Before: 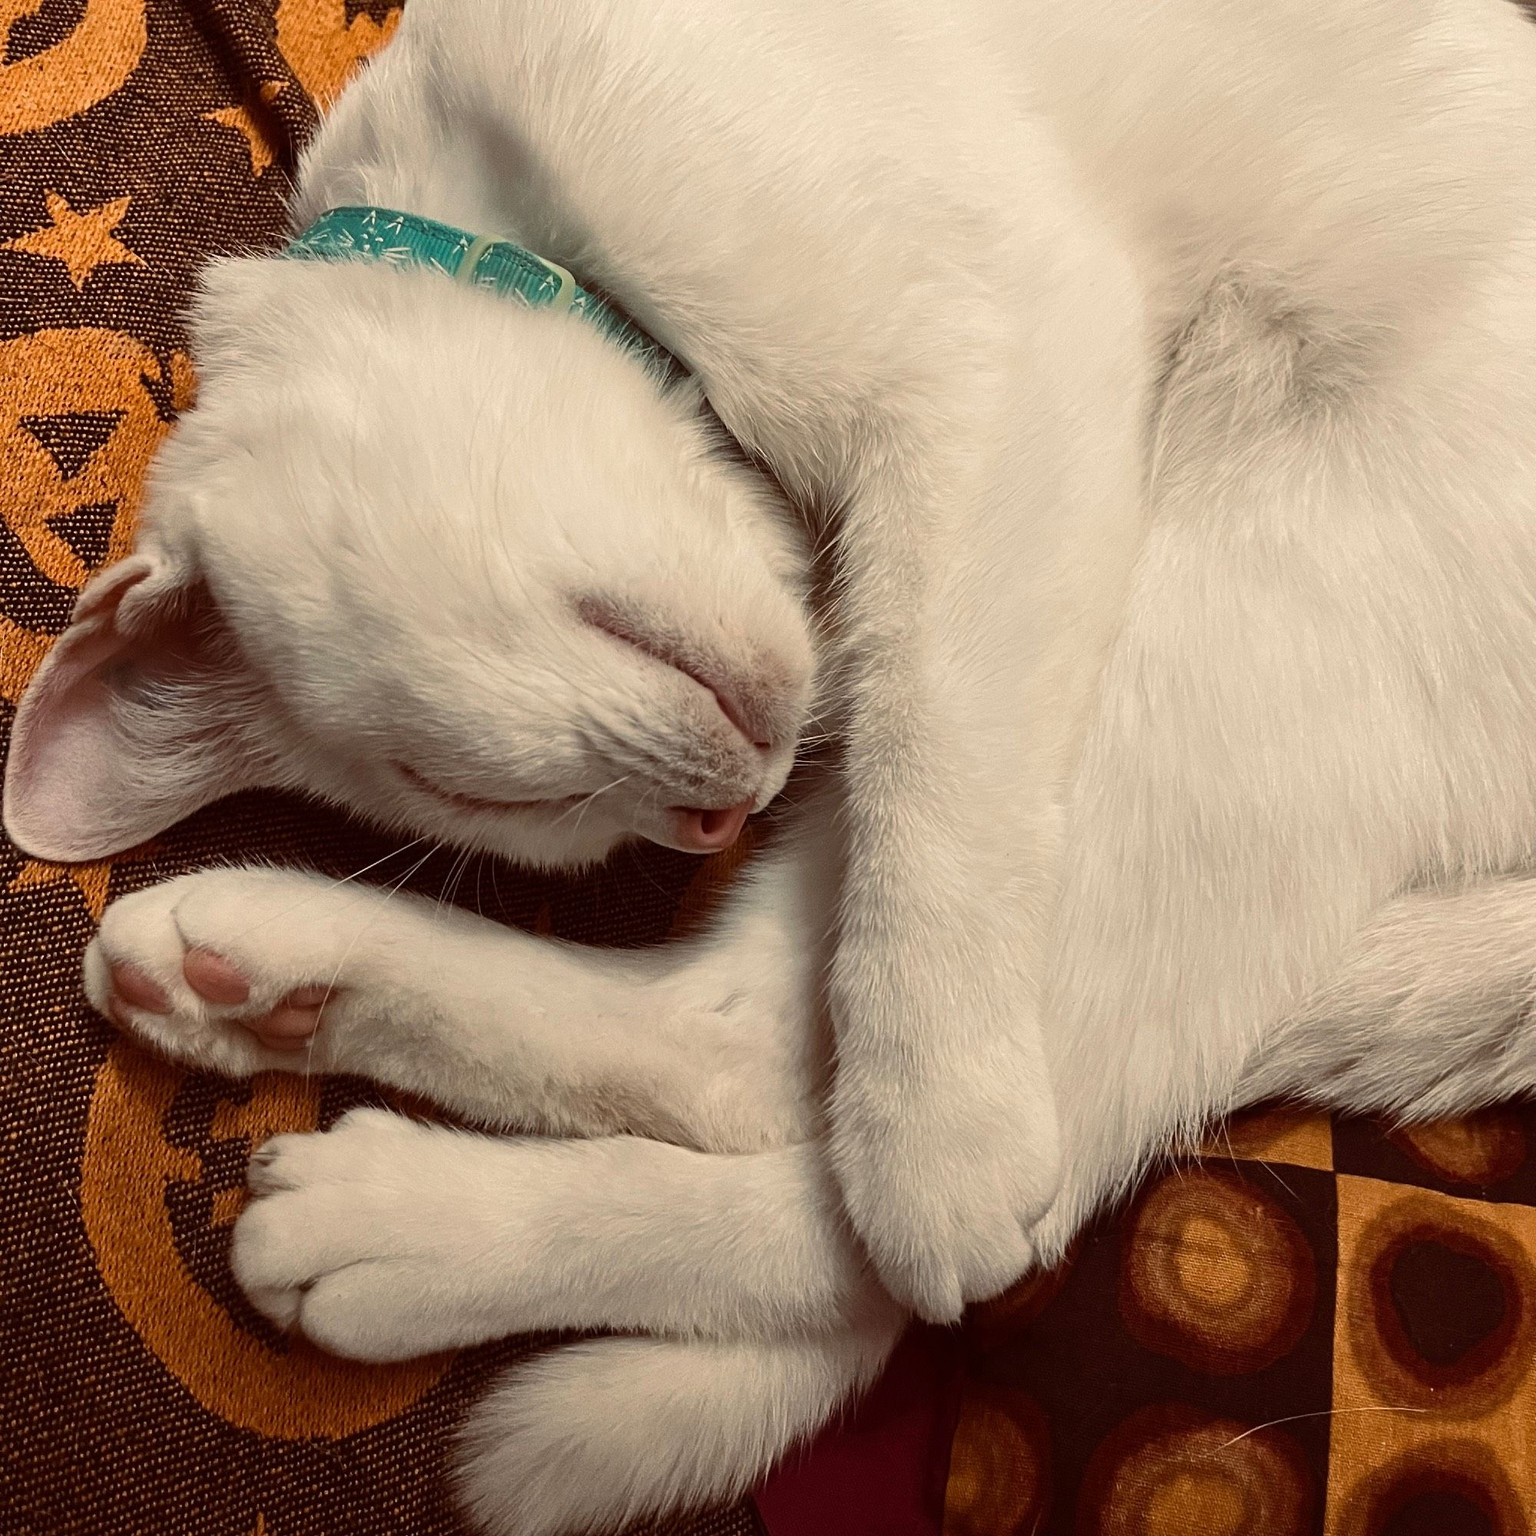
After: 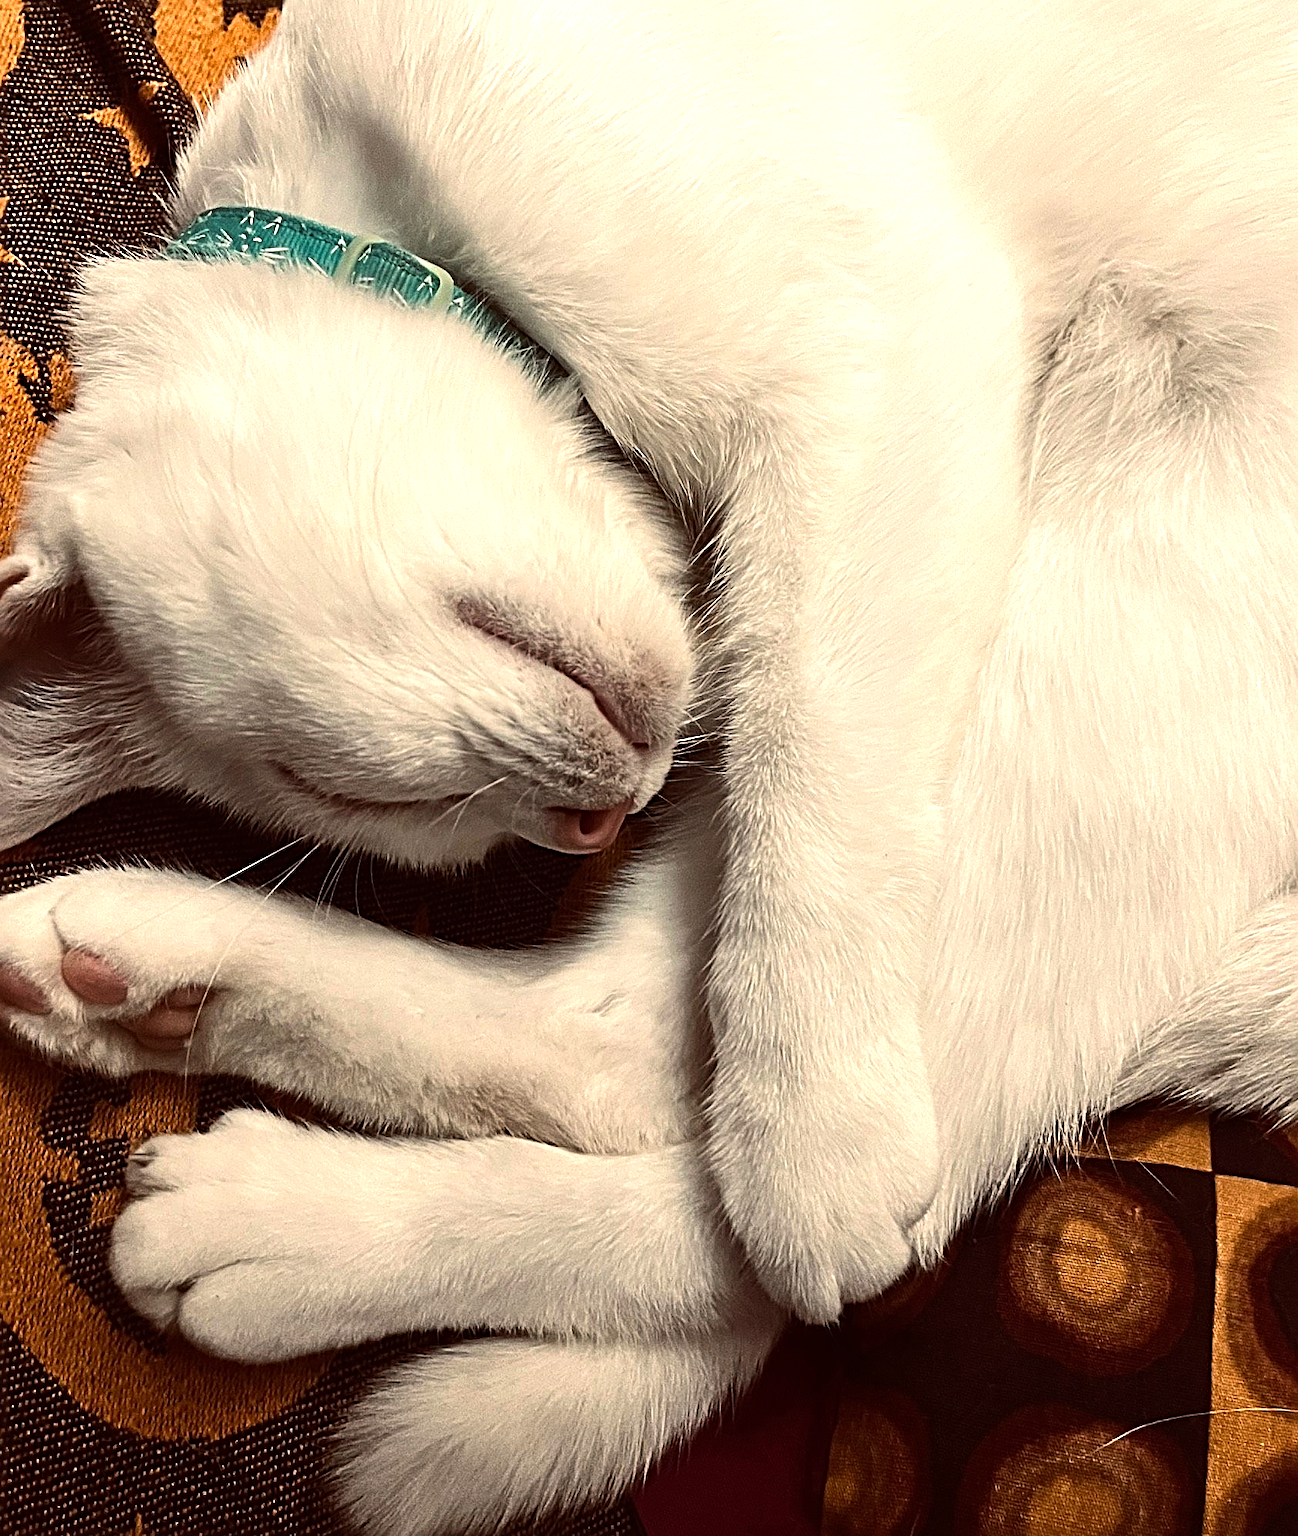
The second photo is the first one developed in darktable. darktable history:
tone equalizer: -8 EV -0.731 EV, -7 EV -0.672 EV, -6 EV -0.629 EV, -5 EV -0.421 EV, -3 EV 0.37 EV, -2 EV 0.6 EV, -1 EV 0.675 EV, +0 EV 0.763 EV, edges refinement/feathering 500, mask exposure compensation -1.57 EV, preserve details no
crop: left 7.991%, right 7.499%
sharpen: radius 3.962
